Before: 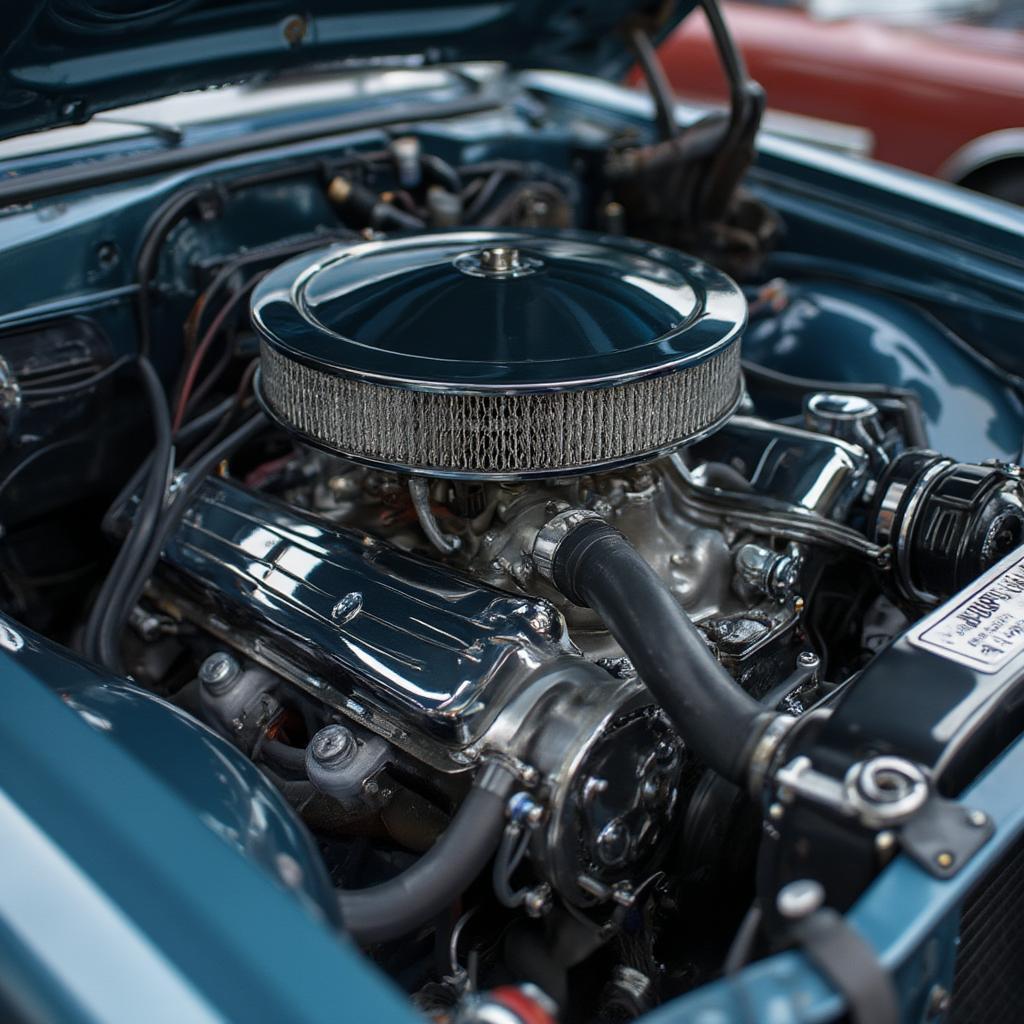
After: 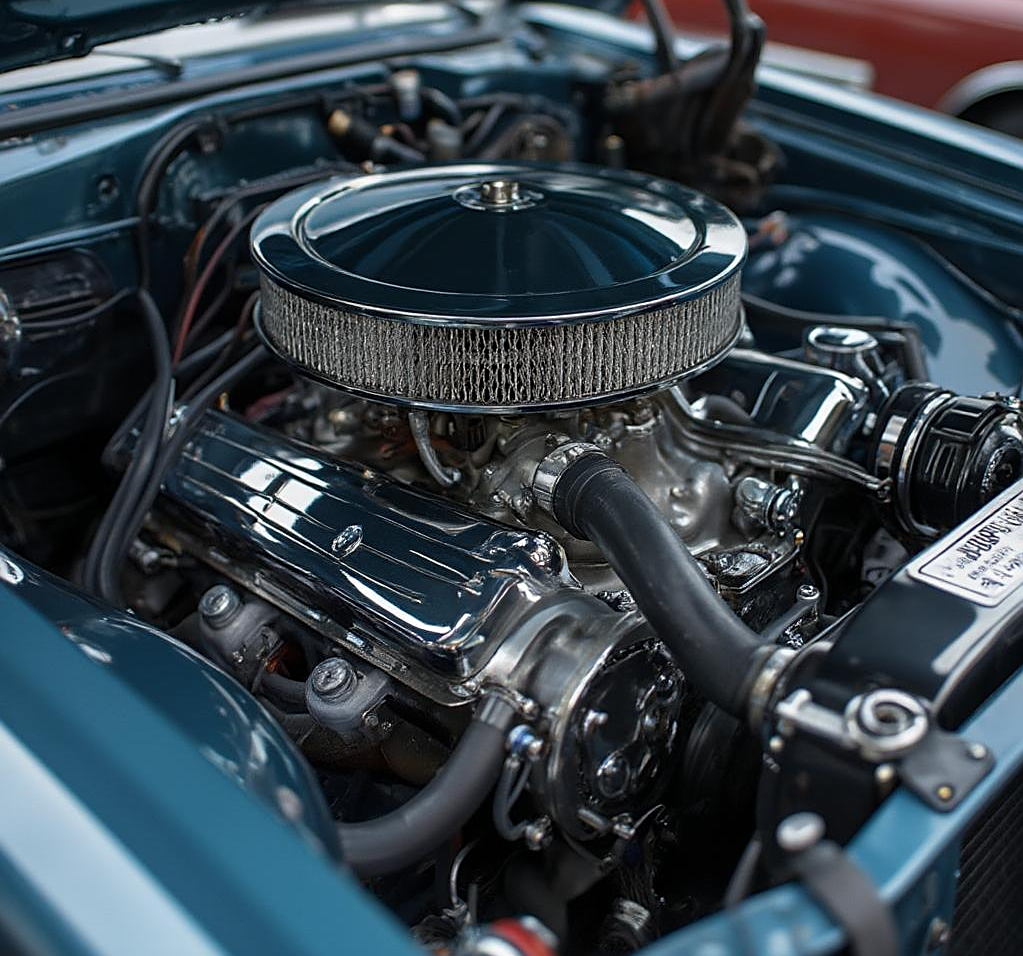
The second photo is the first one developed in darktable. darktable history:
crop and rotate: top 6.58%
sharpen: on, module defaults
